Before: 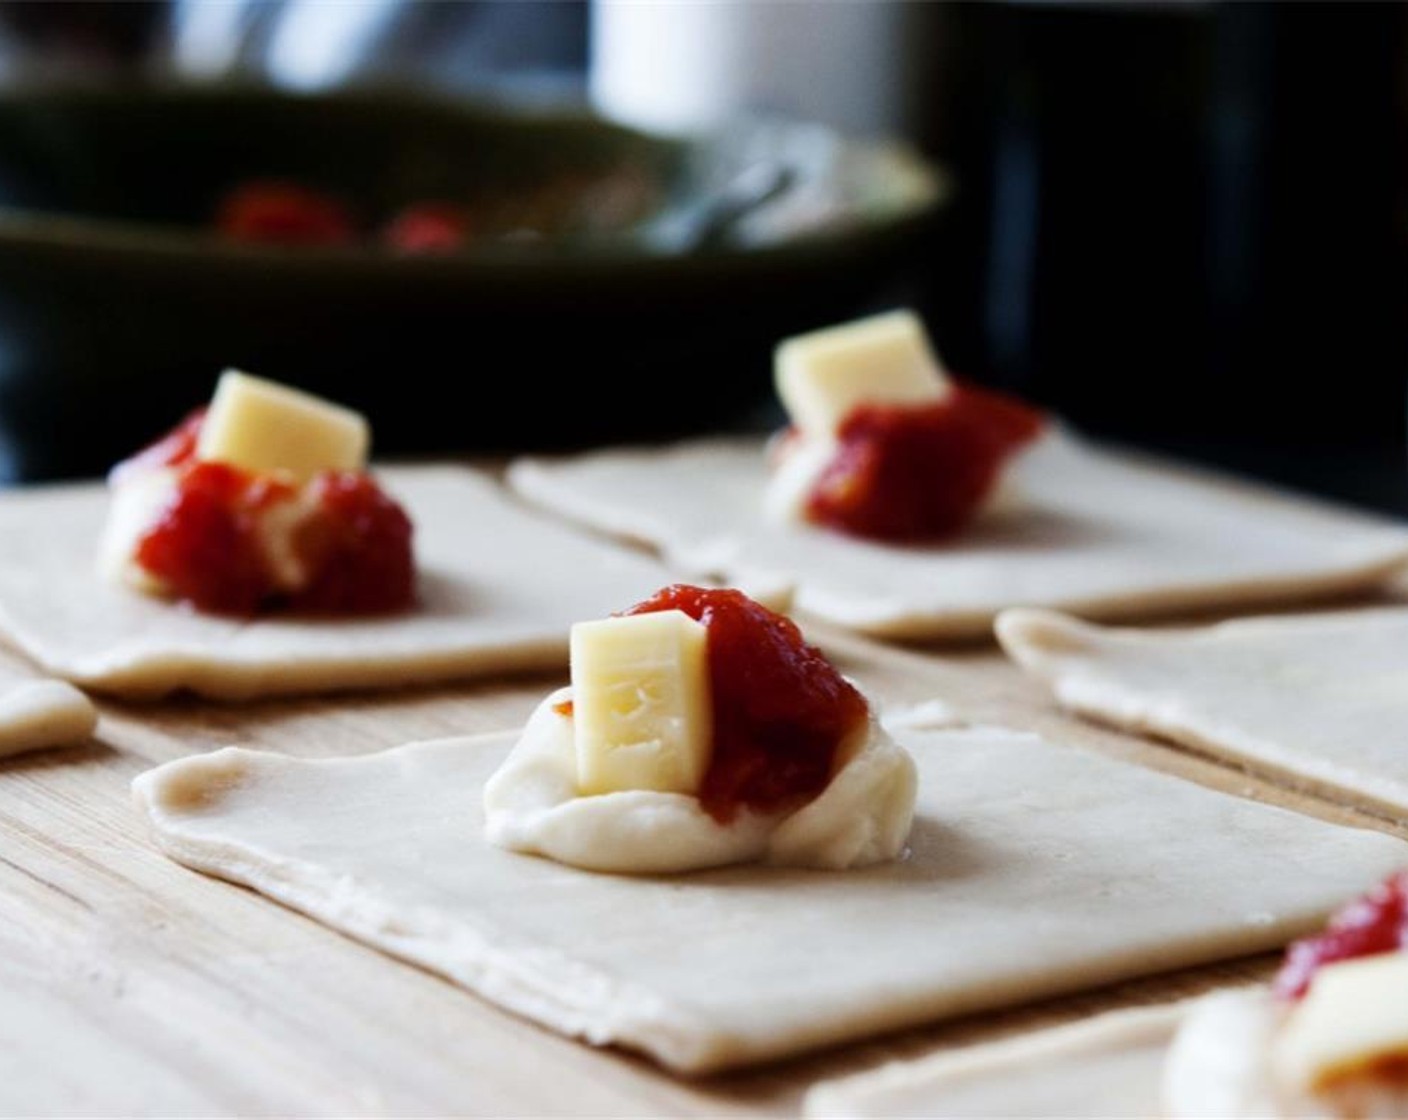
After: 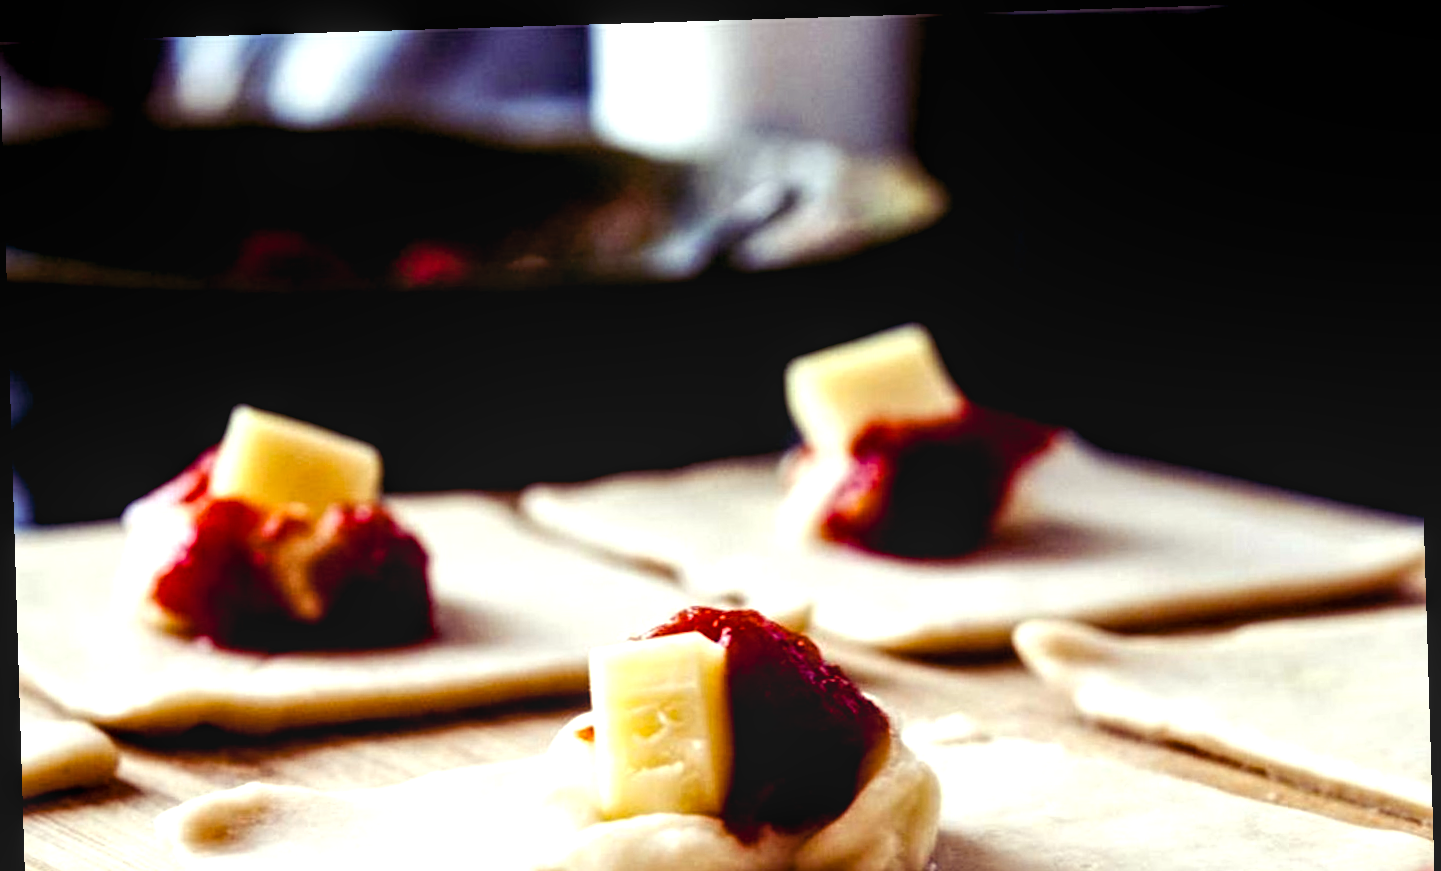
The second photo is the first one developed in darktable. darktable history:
rotate and perspective: rotation -1.75°, automatic cropping off
local contrast: on, module defaults
color balance rgb: shadows lift › luminance -21.66%, shadows lift › chroma 8.98%, shadows lift › hue 283.37°, power › chroma 1.55%, power › hue 25.59°, highlights gain › luminance 6.08%, highlights gain › chroma 2.55%, highlights gain › hue 90°, global offset › luminance -0.87%, perceptual saturation grading › global saturation 27.49%, perceptual saturation grading › highlights -28.39%, perceptual saturation grading › mid-tones 15.22%, perceptual saturation grading › shadows 33.98%, perceptual brilliance grading › highlights 10%, perceptual brilliance grading › mid-tones 5%
crop: bottom 24.988%
tone equalizer: -8 EV -0.417 EV, -7 EV -0.389 EV, -6 EV -0.333 EV, -5 EV -0.222 EV, -3 EV 0.222 EV, -2 EV 0.333 EV, -1 EV 0.389 EV, +0 EV 0.417 EV, edges refinement/feathering 500, mask exposure compensation -1.57 EV, preserve details no
